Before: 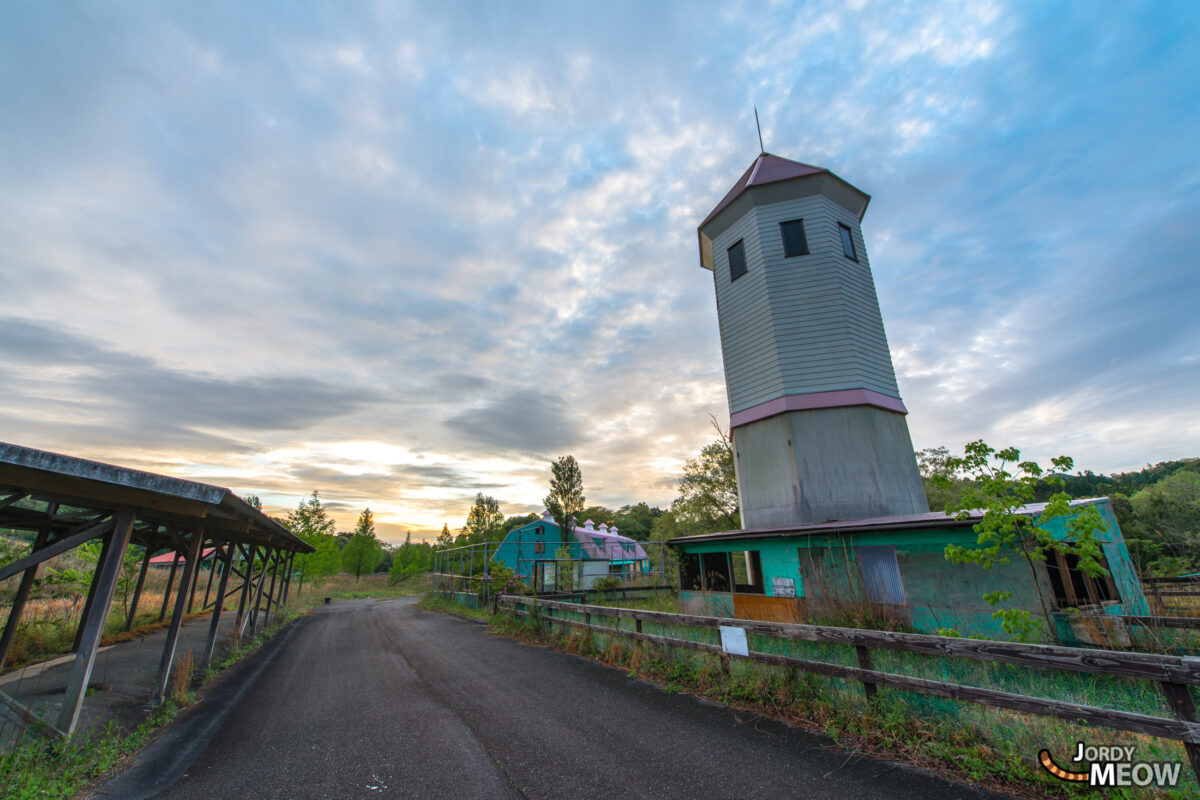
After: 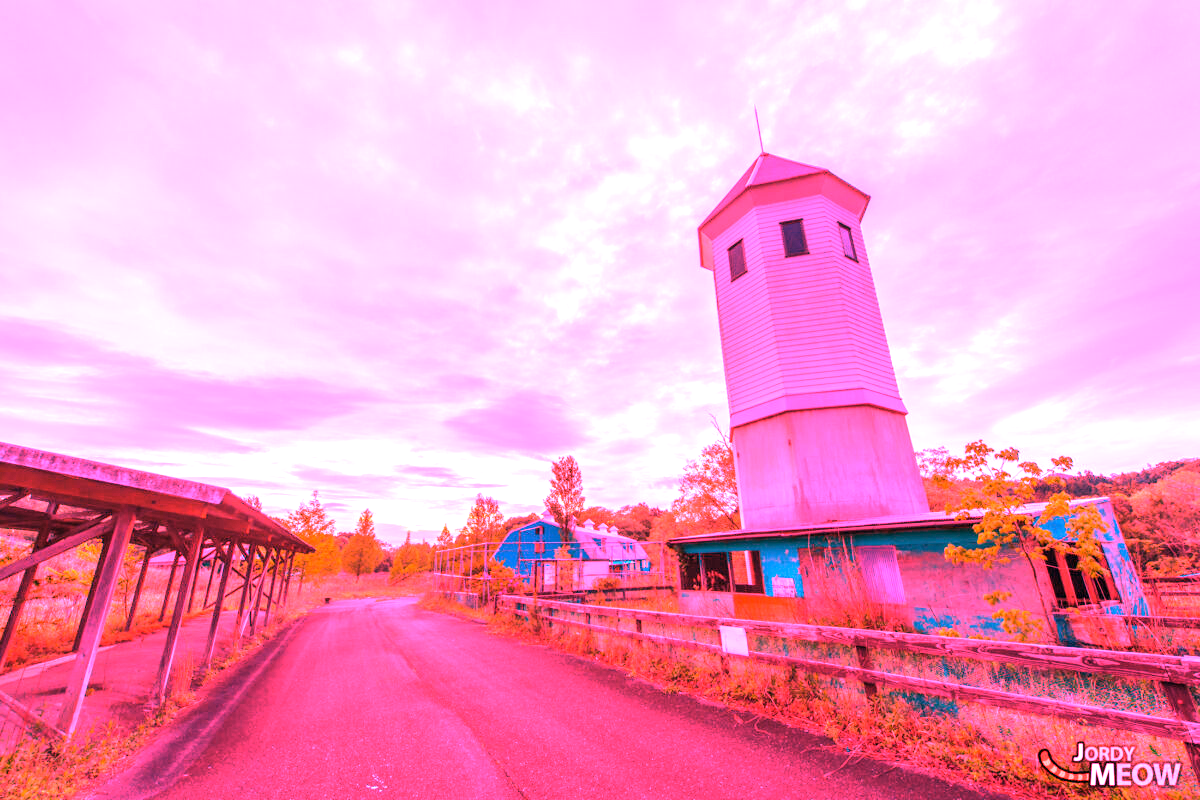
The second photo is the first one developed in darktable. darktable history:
white balance: red 4.26, blue 1.802
exposure: exposure 0.426 EV, compensate highlight preservation false
